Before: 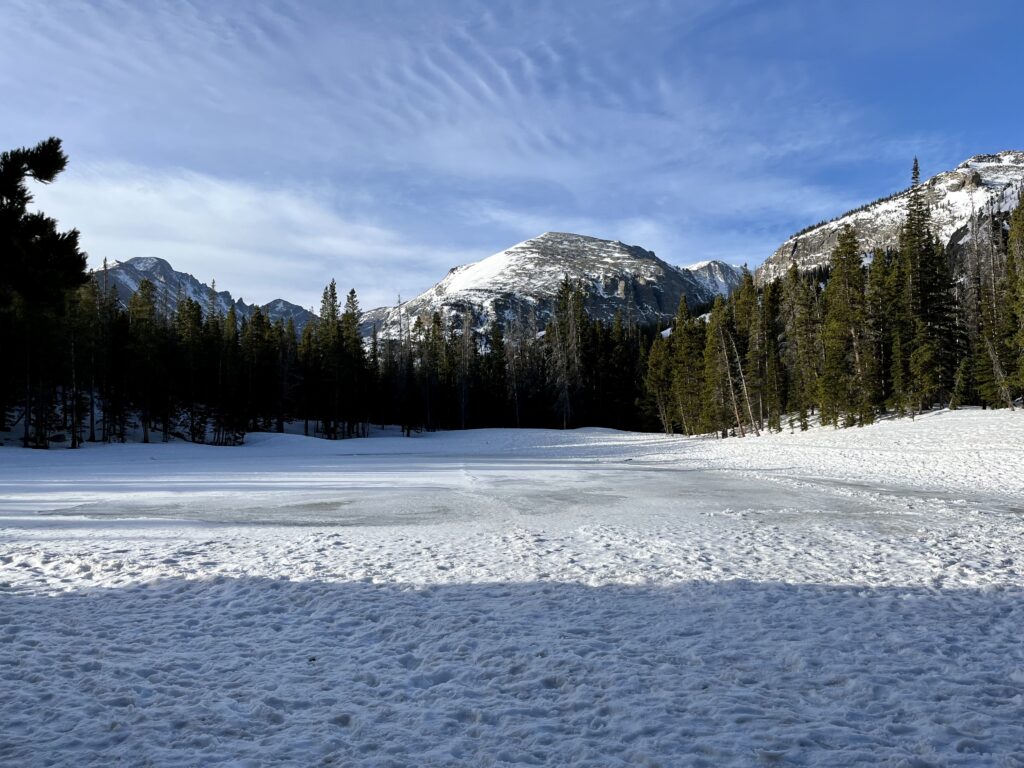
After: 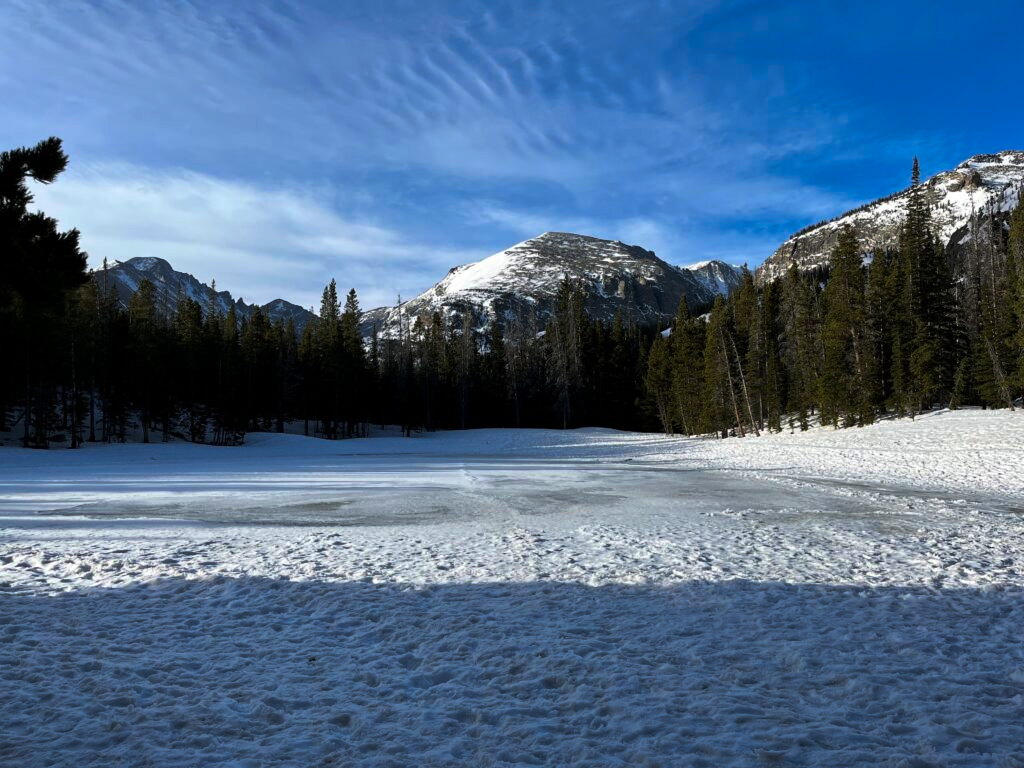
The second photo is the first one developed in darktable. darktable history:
tone curve: curves: ch0 [(0, 0) (0.536, 0.402) (1, 1)], preserve colors none
